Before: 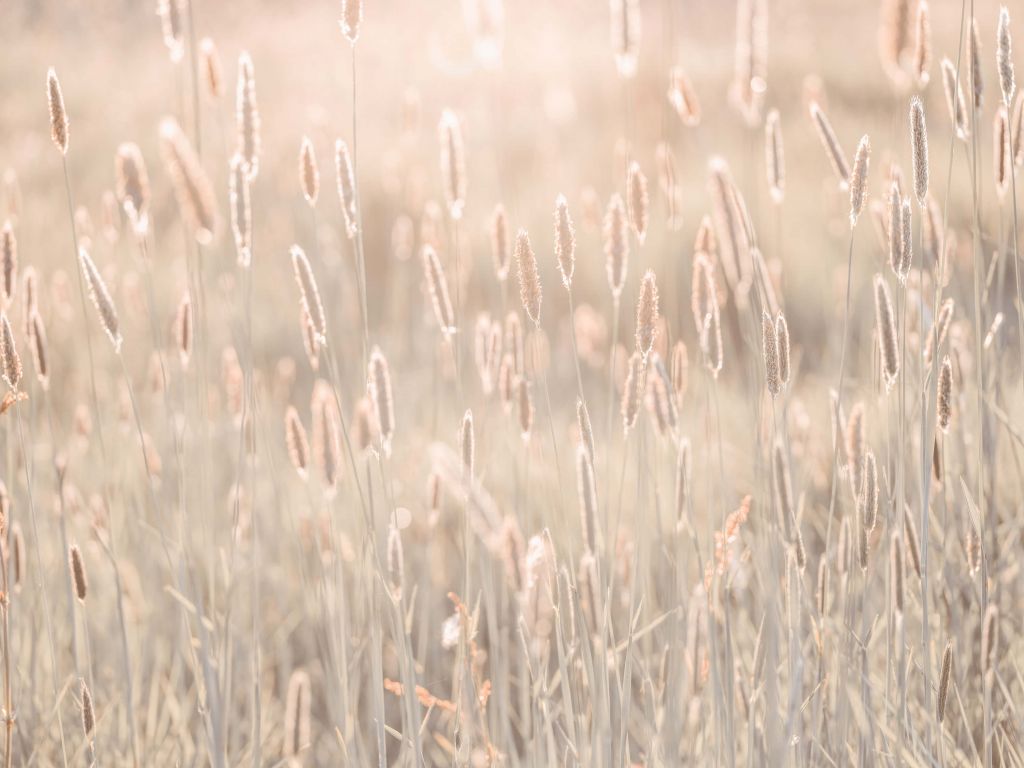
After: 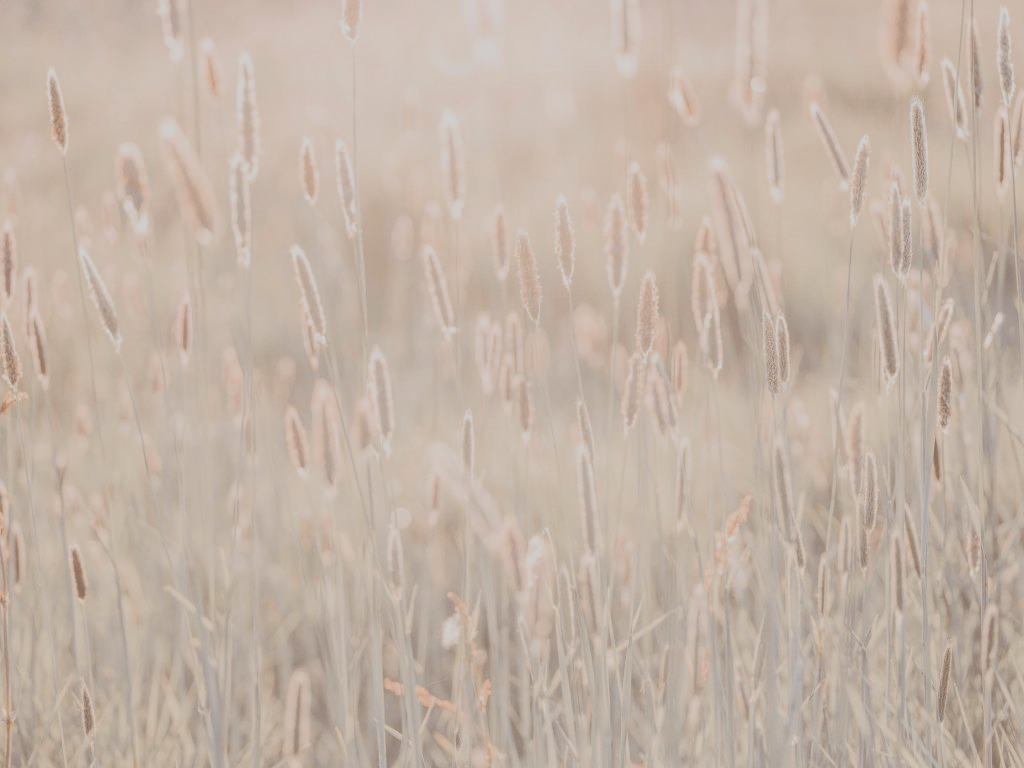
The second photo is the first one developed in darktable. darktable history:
filmic rgb: black relative exposure -8.51 EV, white relative exposure 5.53 EV, threshold 3.02 EV, hardness 3.38, contrast 1.023, enable highlight reconstruction true
exposure: black level correction -0.031, compensate exposure bias true, compensate highlight preservation false
